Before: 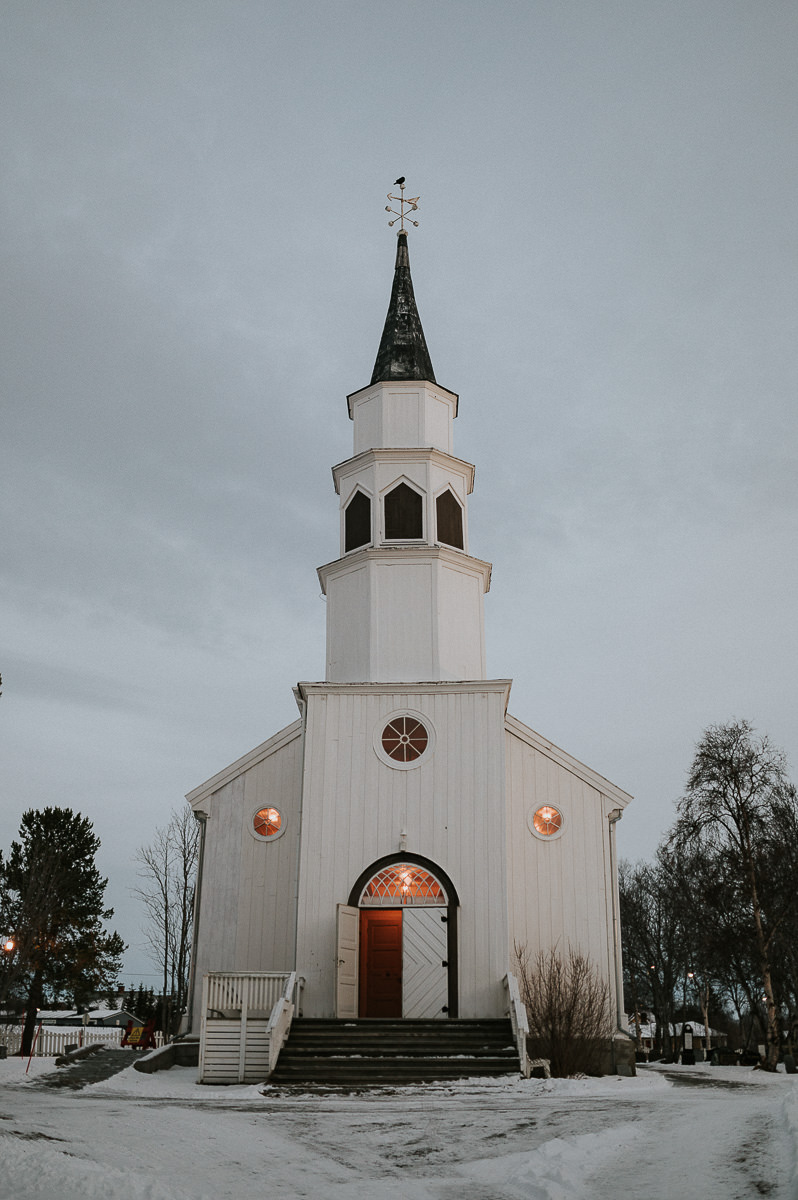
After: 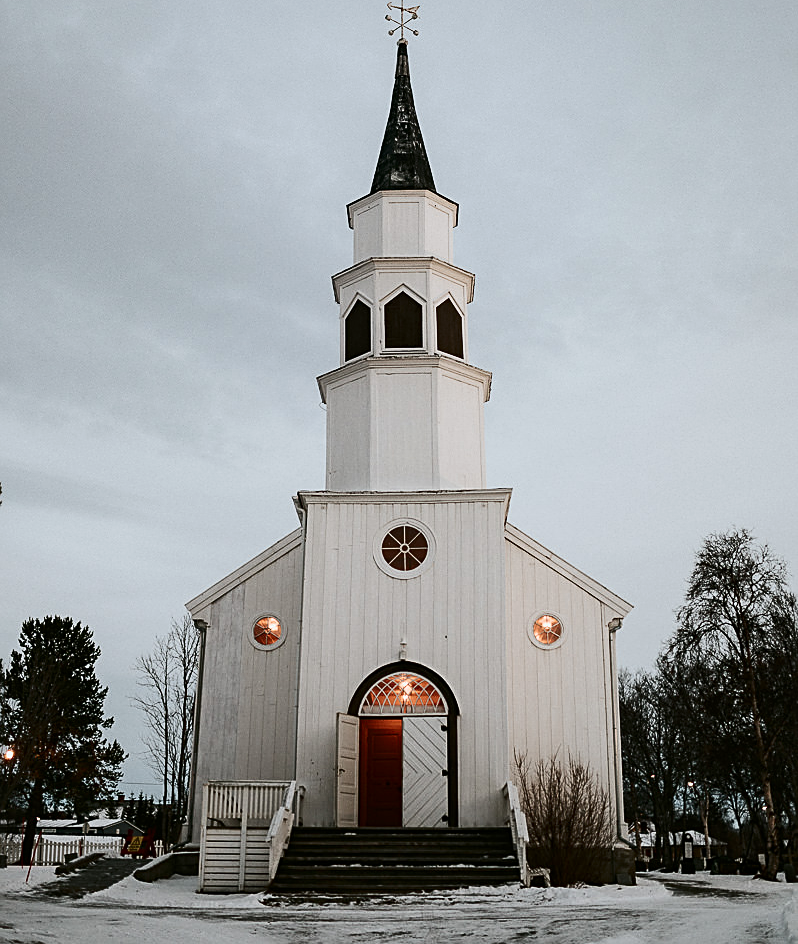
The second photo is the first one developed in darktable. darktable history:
crop and rotate: top 15.967%, bottom 5.324%
sharpen: on, module defaults
contrast brightness saturation: contrast 0.28
